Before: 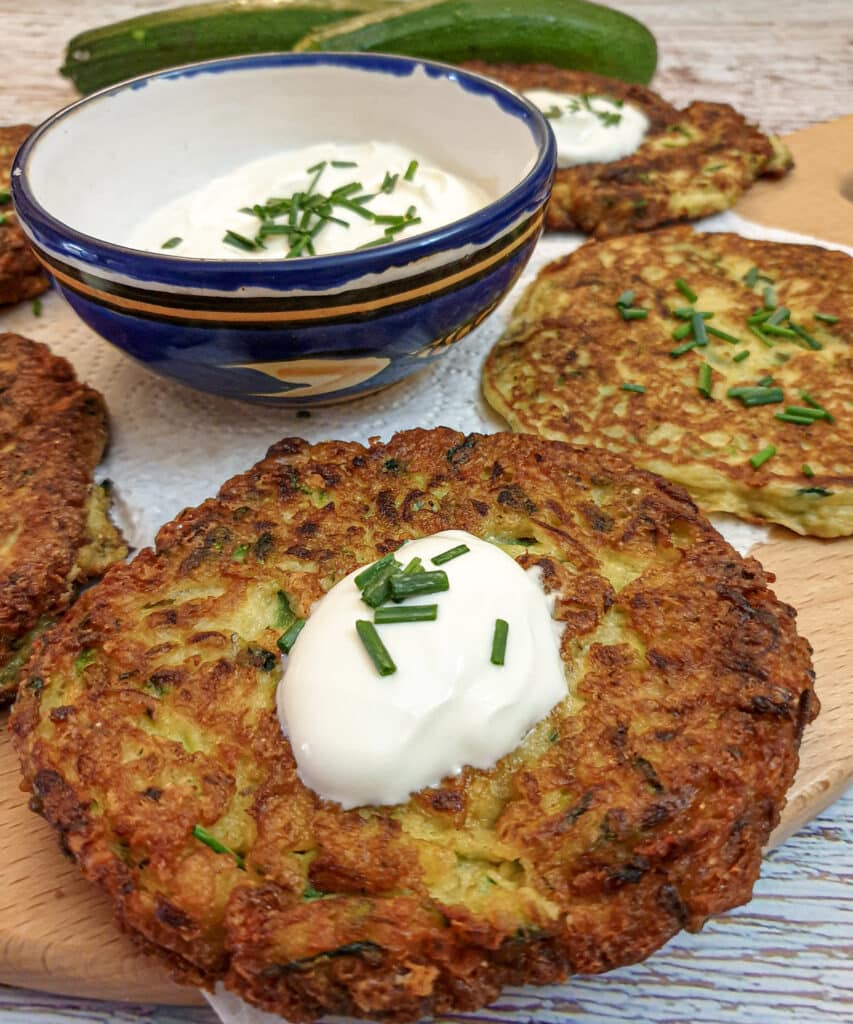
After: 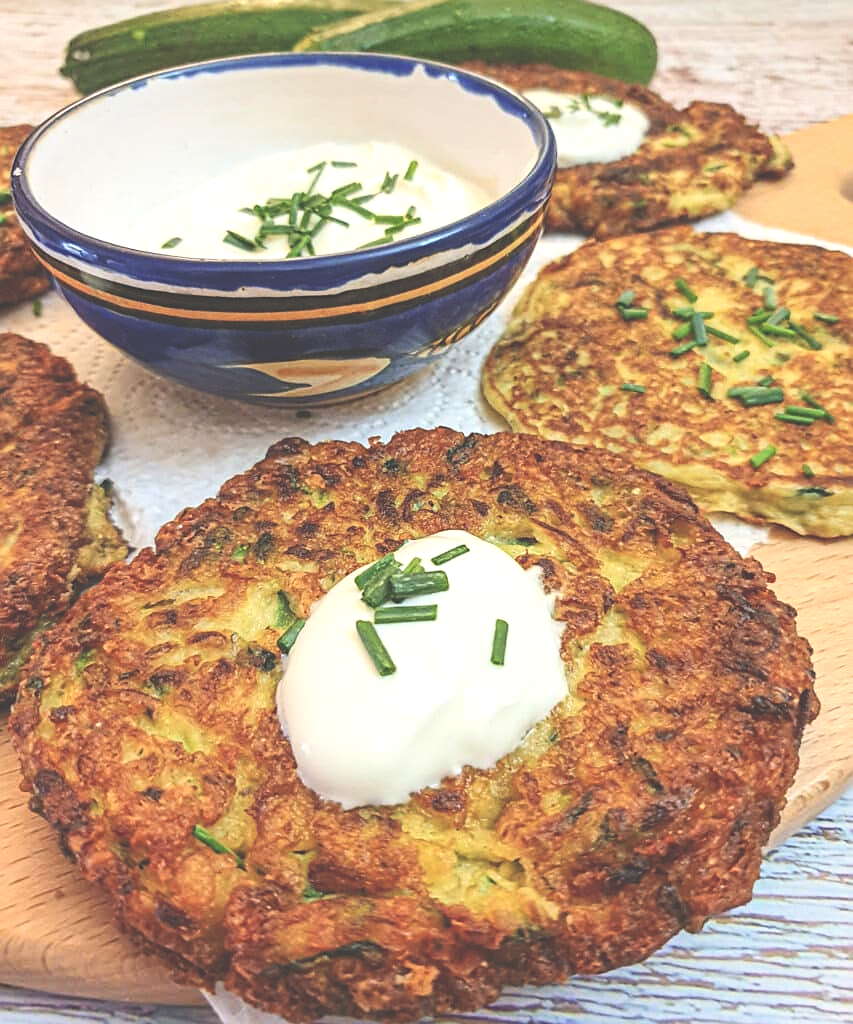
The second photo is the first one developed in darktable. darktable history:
sharpen: on, module defaults
contrast brightness saturation: contrast 0.202, brightness 0.168, saturation 0.228
local contrast: highlights 107%, shadows 103%, detail 119%, midtone range 0.2
exposure: black level correction -0.042, exposure 0.061 EV, compensate highlight preservation false
